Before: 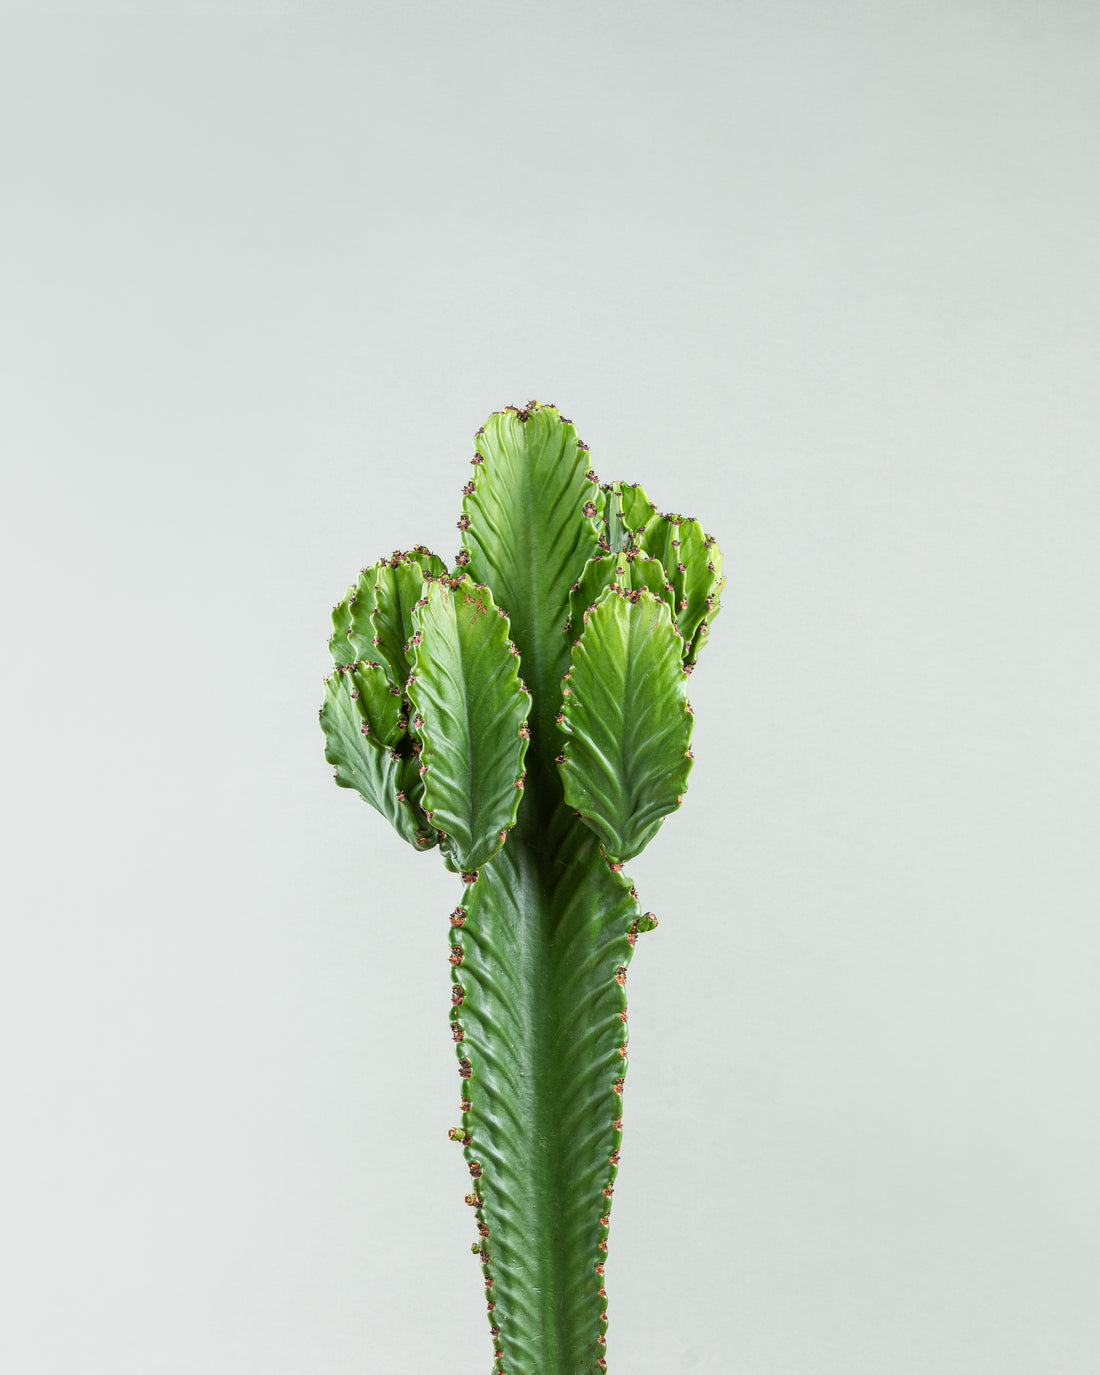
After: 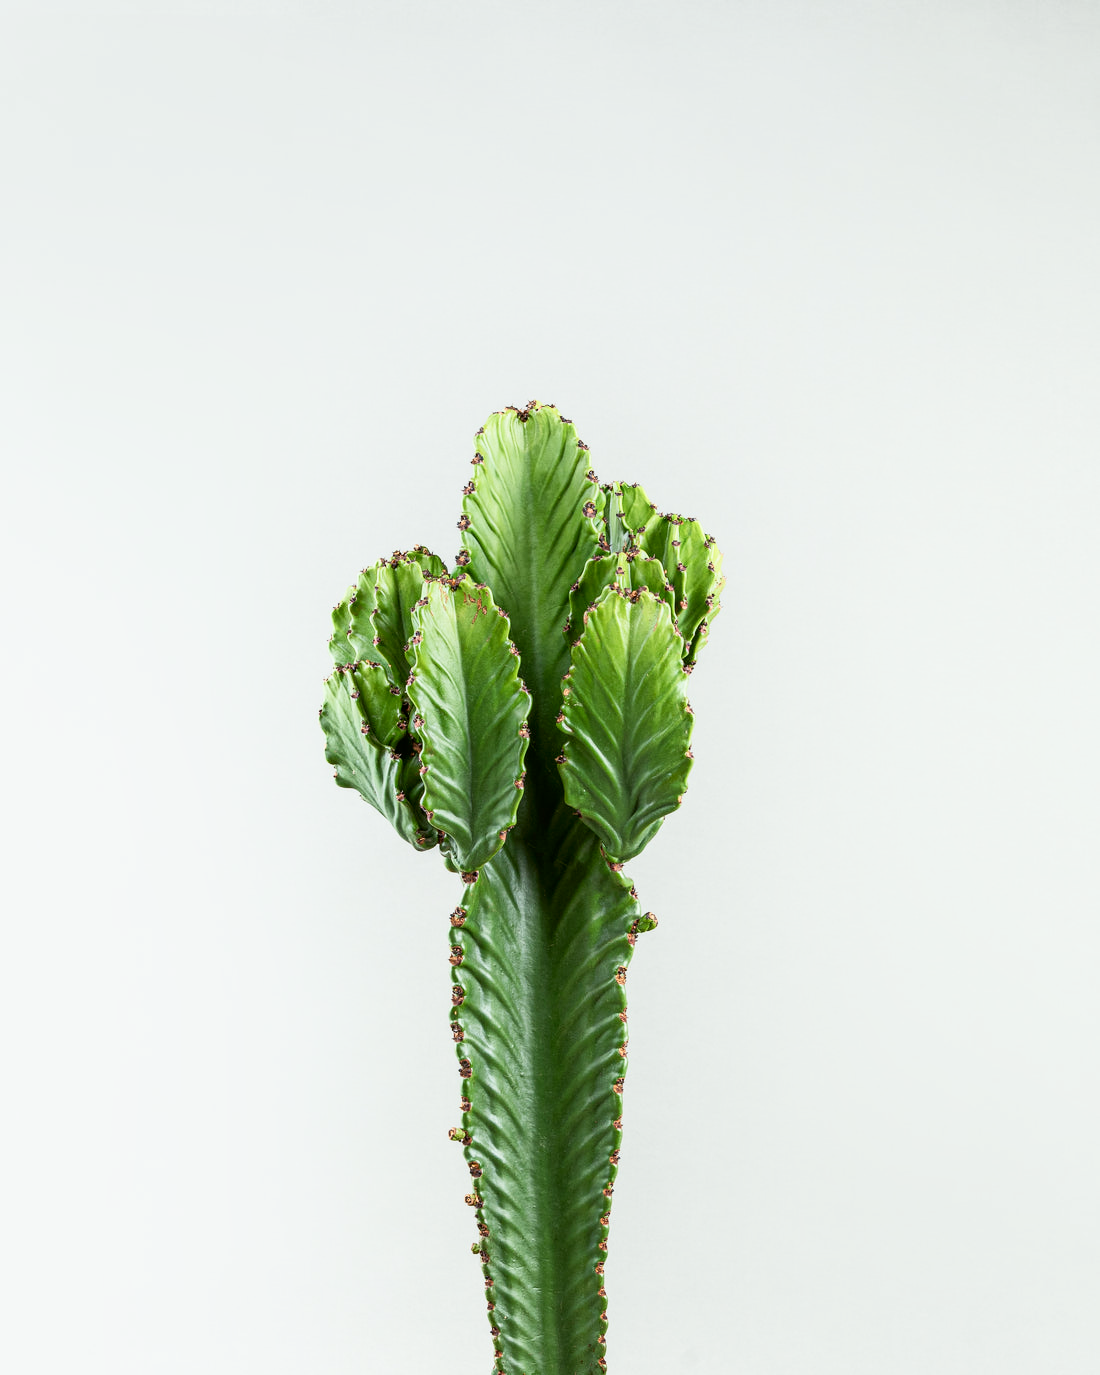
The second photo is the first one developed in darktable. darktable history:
shadows and highlights: shadows -62.89, white point adjustment -5.37, highlights 59.87
